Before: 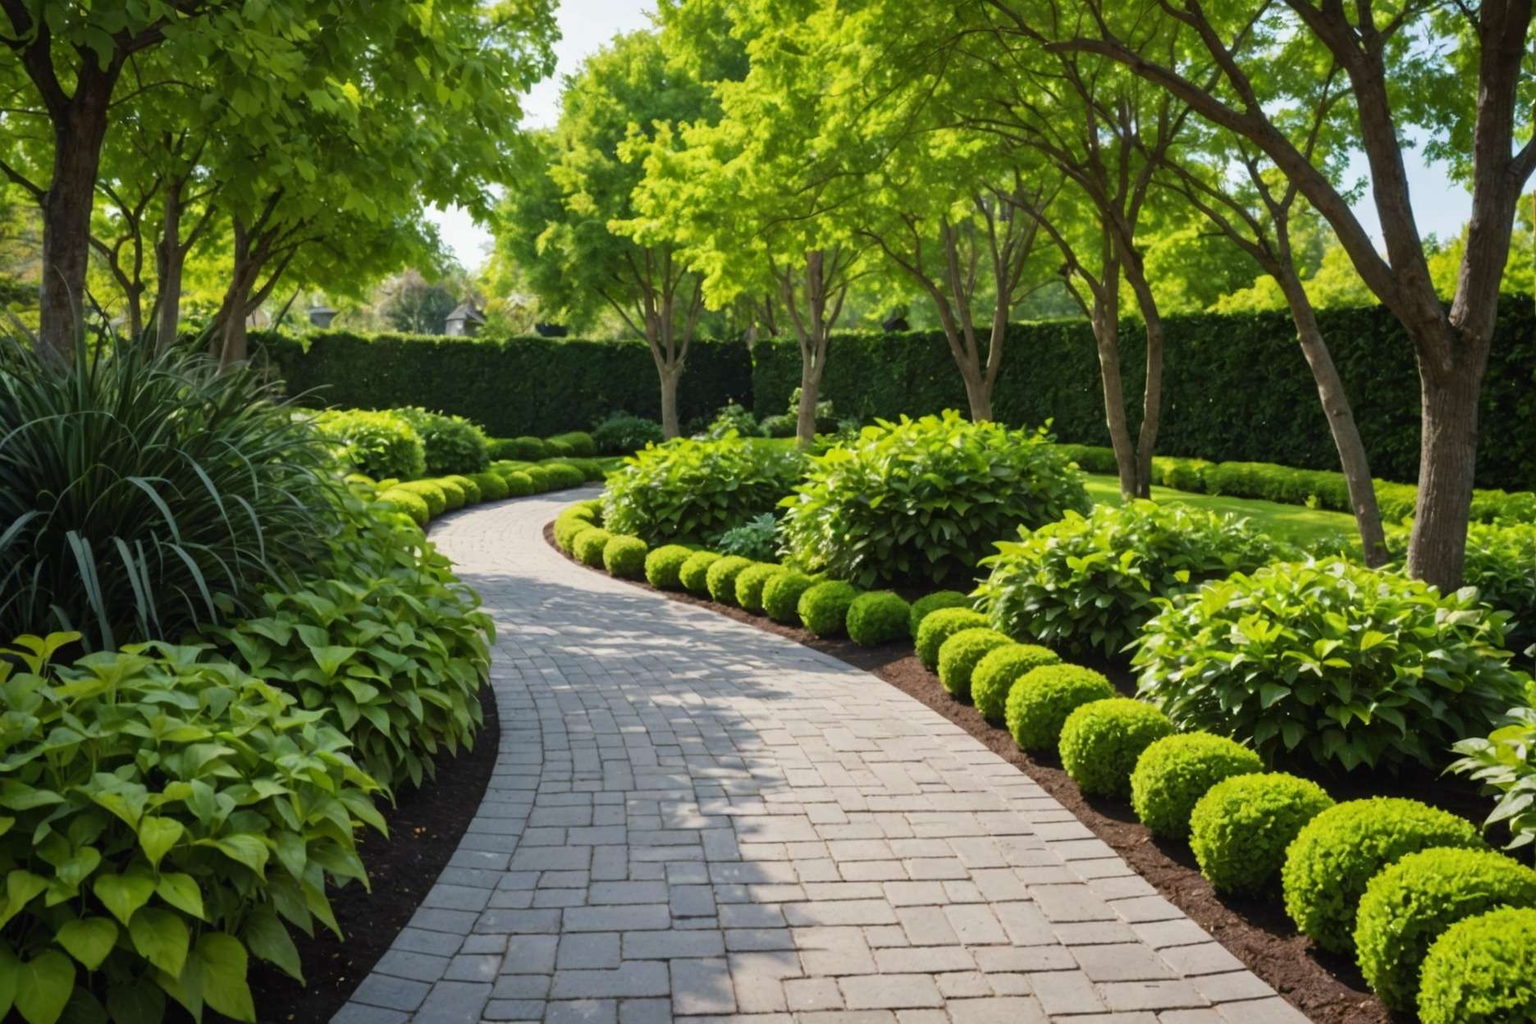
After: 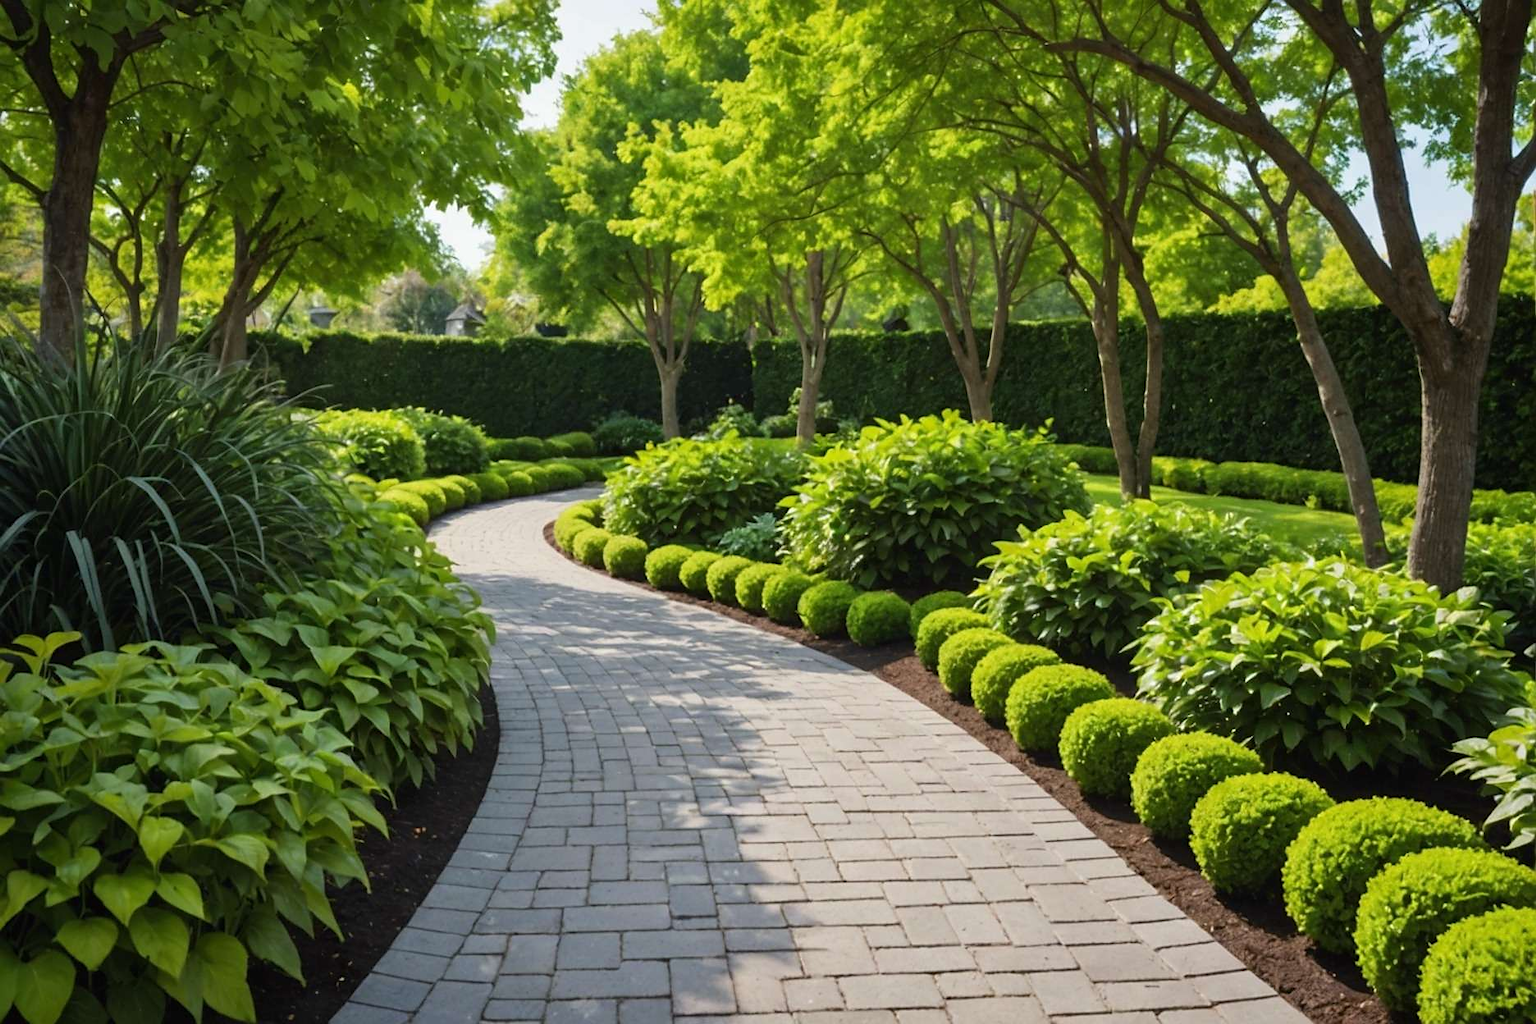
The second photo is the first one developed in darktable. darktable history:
sharpen: radius 1.894, amount 0.4, threshold 1.666
